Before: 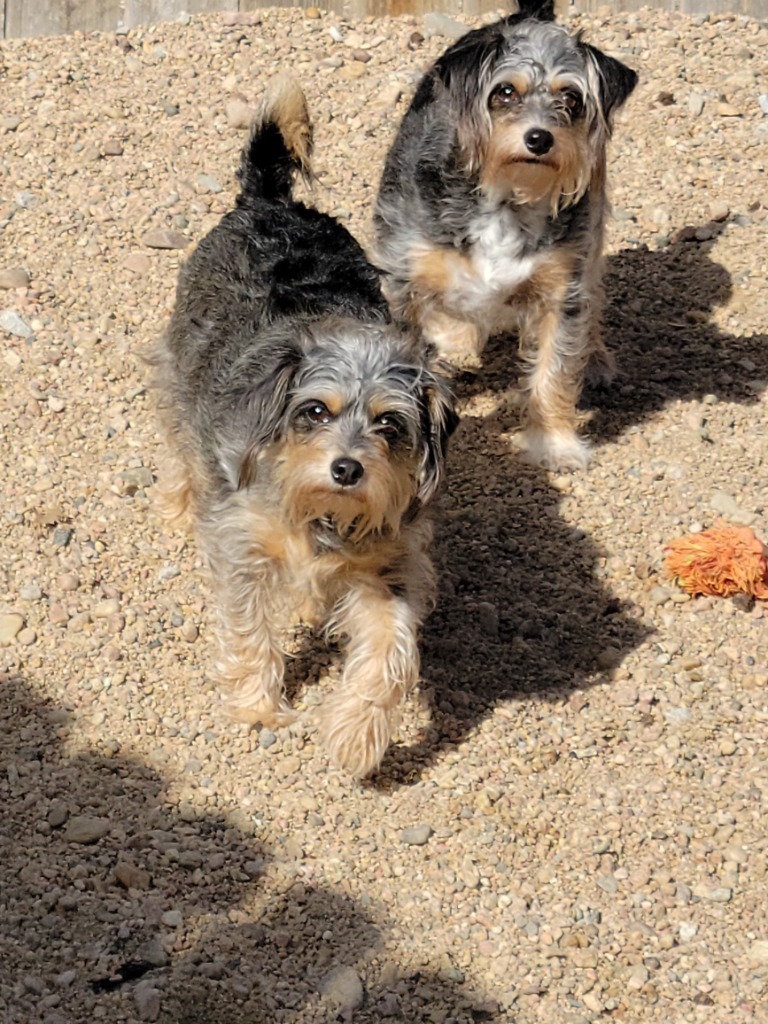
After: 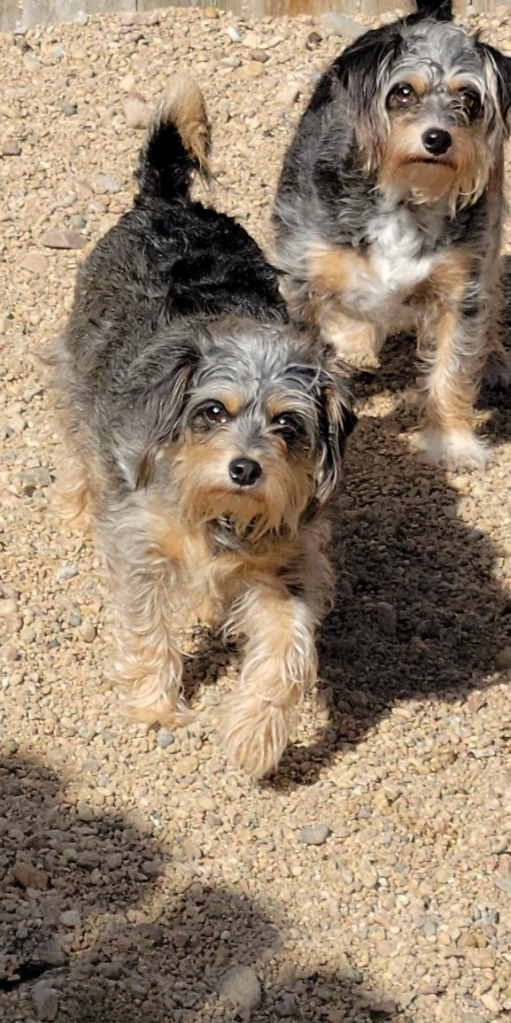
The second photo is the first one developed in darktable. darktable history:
crop and rotate: left 13.346%, right 20.054%
